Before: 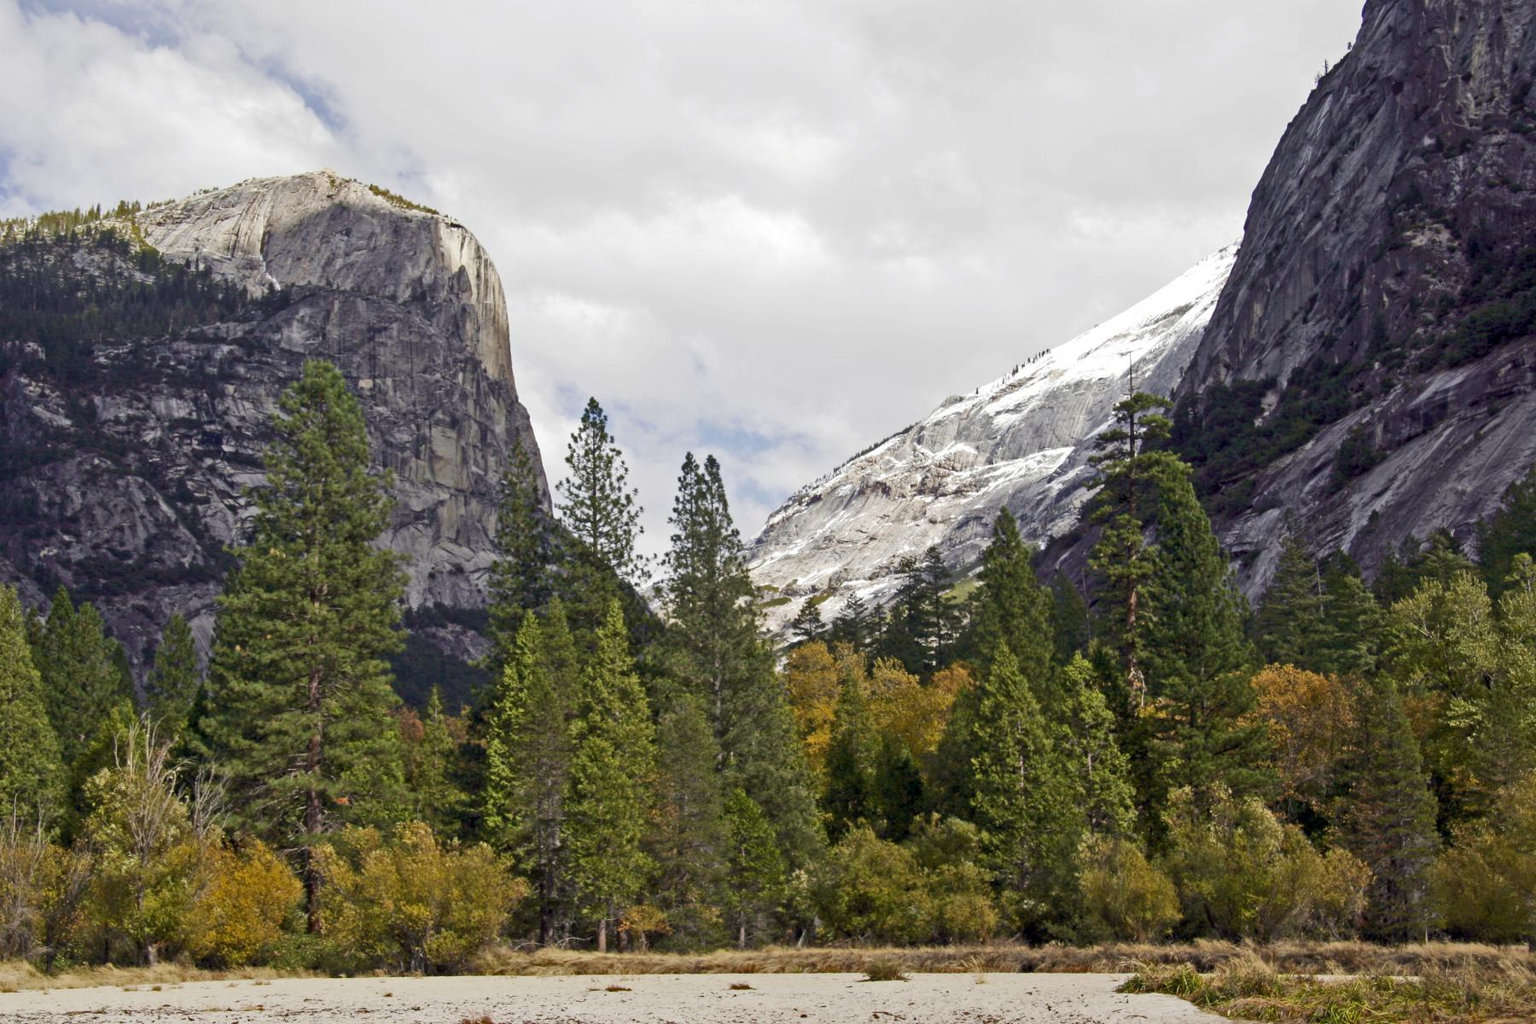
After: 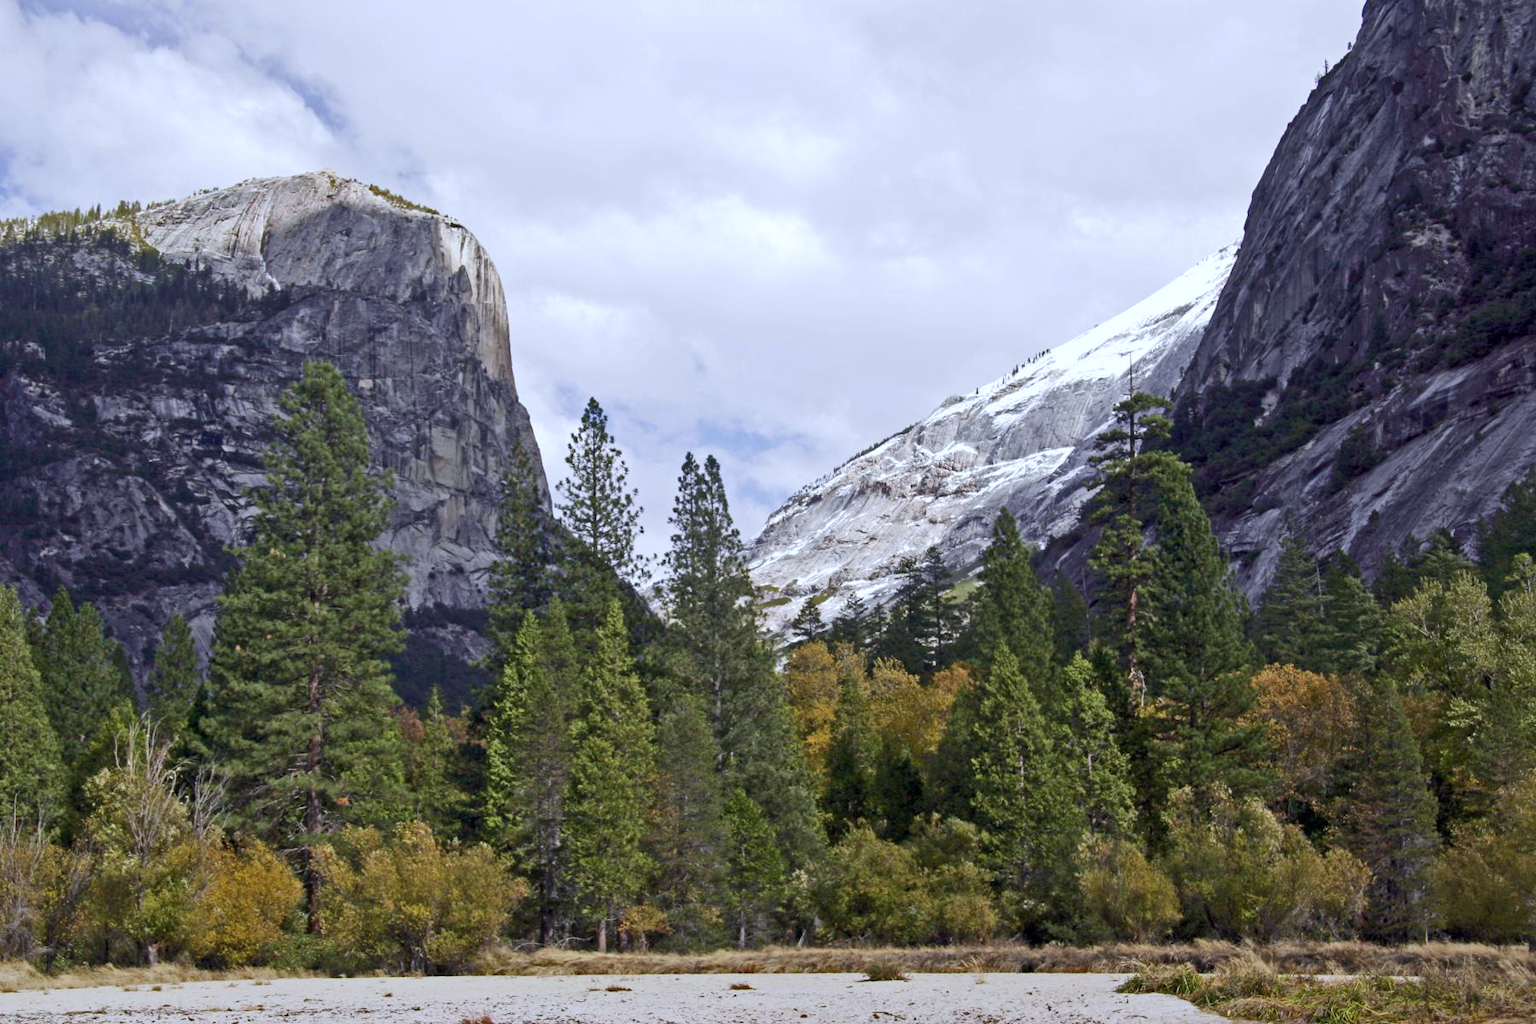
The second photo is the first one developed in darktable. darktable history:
color calibration: illuminant as shot in camera, x 0.37, y 0.382, temperature 4318.48 K
